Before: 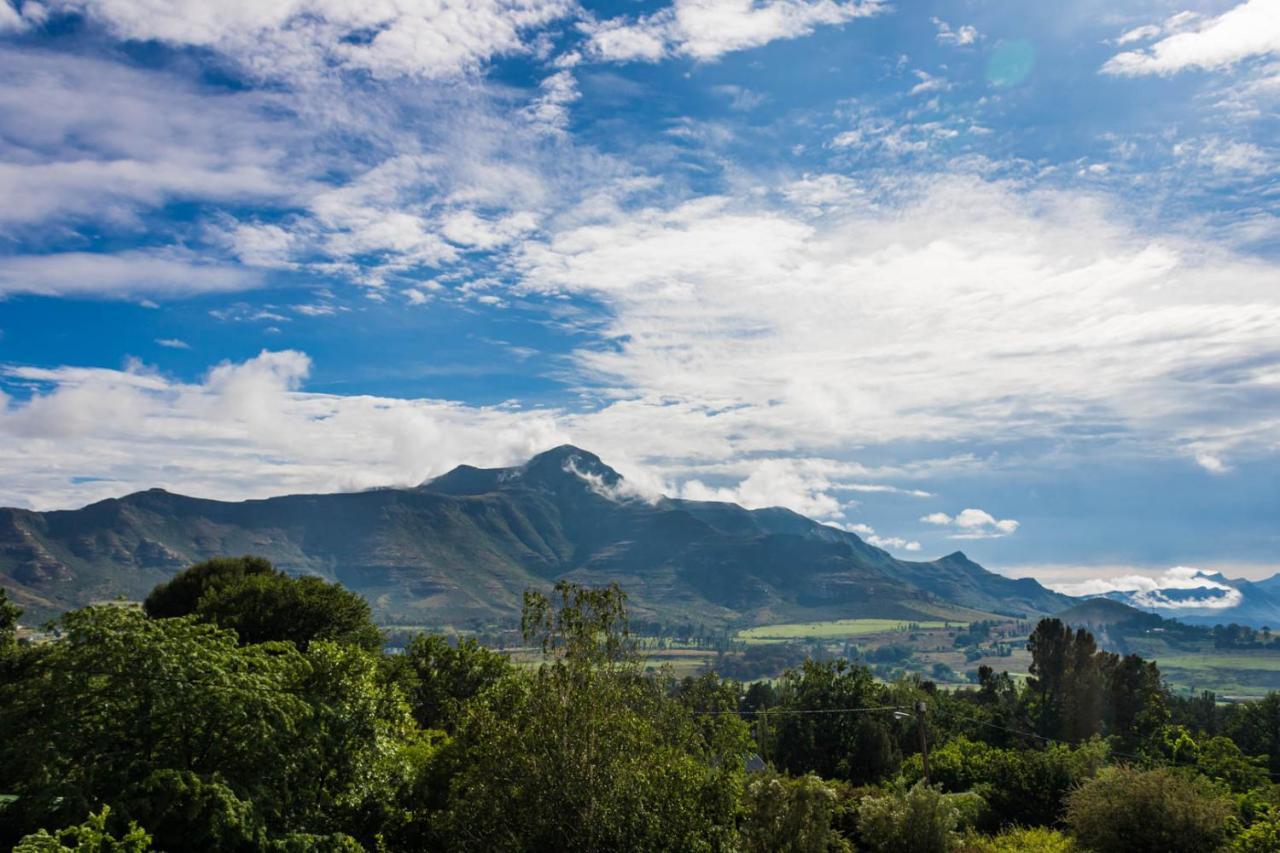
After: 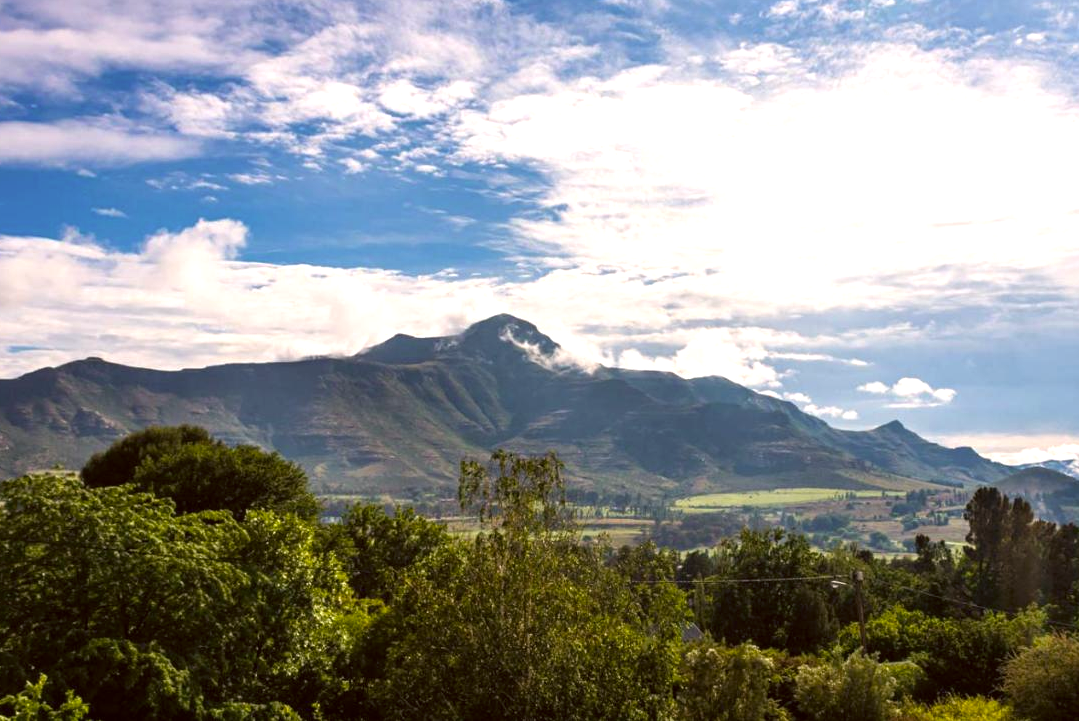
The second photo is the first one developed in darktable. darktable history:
color correction: highlights a* 6.47, highlights b* 7.5, shadows a* 5.86, shadows b* 7.35, saturation 0.892
color balance rgb: linear chroma grading › global chroma 9.727%, perceptual saturation grading › global saturation 0.483%, perceptual brilliance grading › global brilliance 17.632%
crop and rotate: left 4.988%, top 15.424%, right 10.653%
